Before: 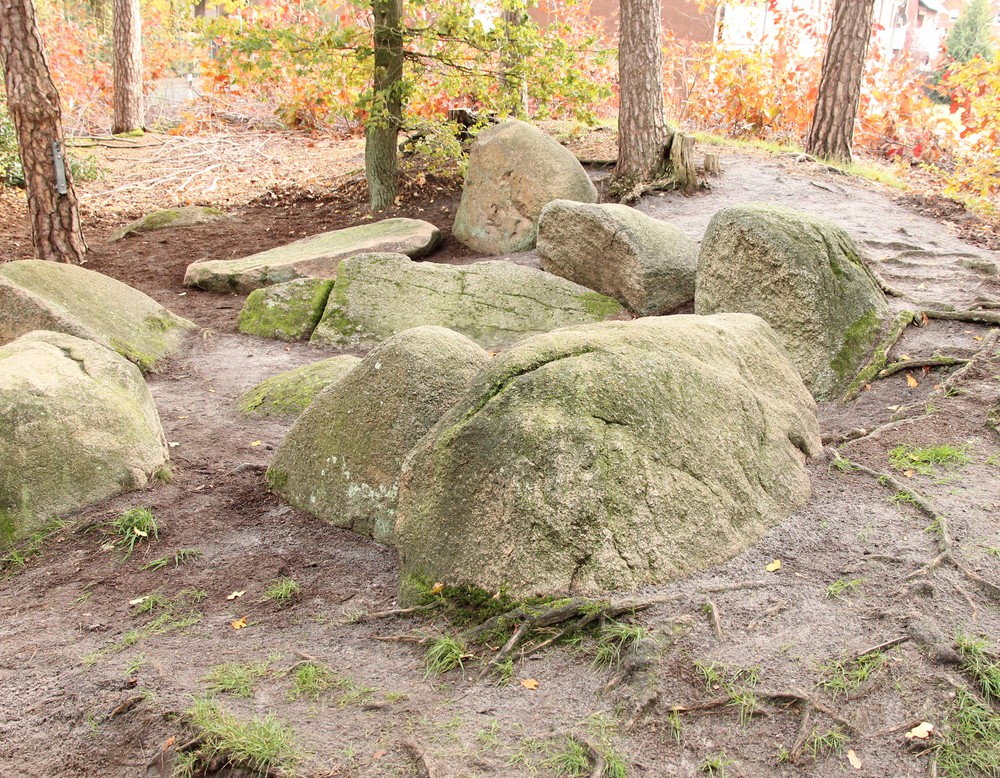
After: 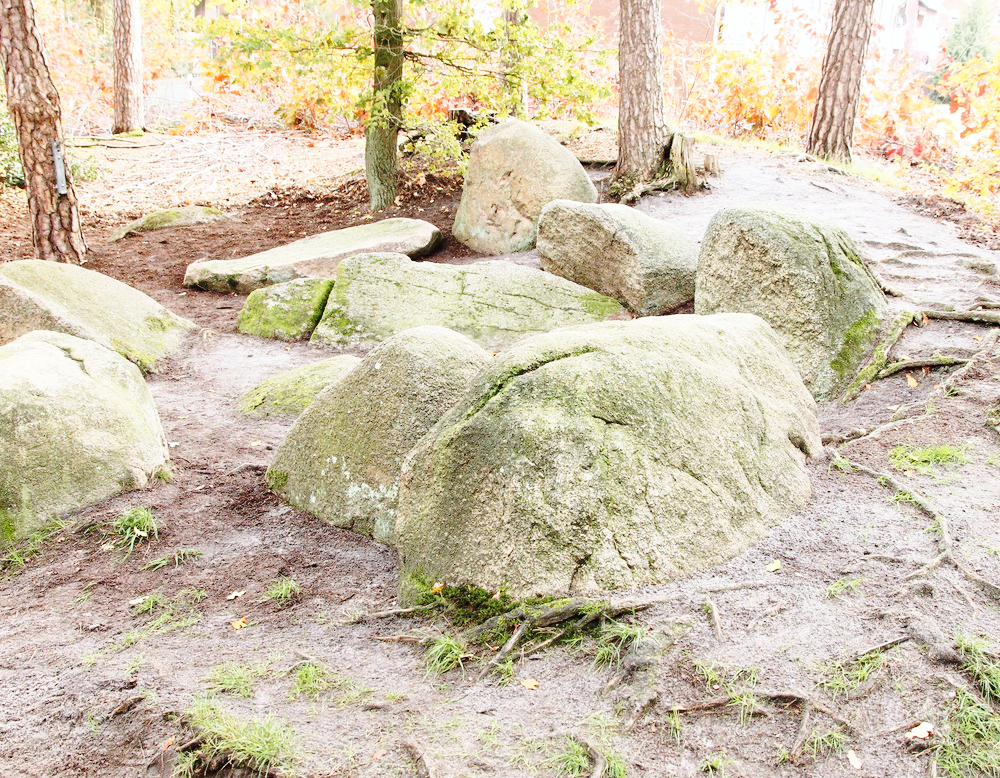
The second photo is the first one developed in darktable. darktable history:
white balance: red 0.967, blue 1.049
base curve: curves: ch0 [(0, 0) (0.028, 0.03) (0.121, 0.232) (0.46, 0.748) (0.859, 0.968) (1, 1)], preserve colors none
